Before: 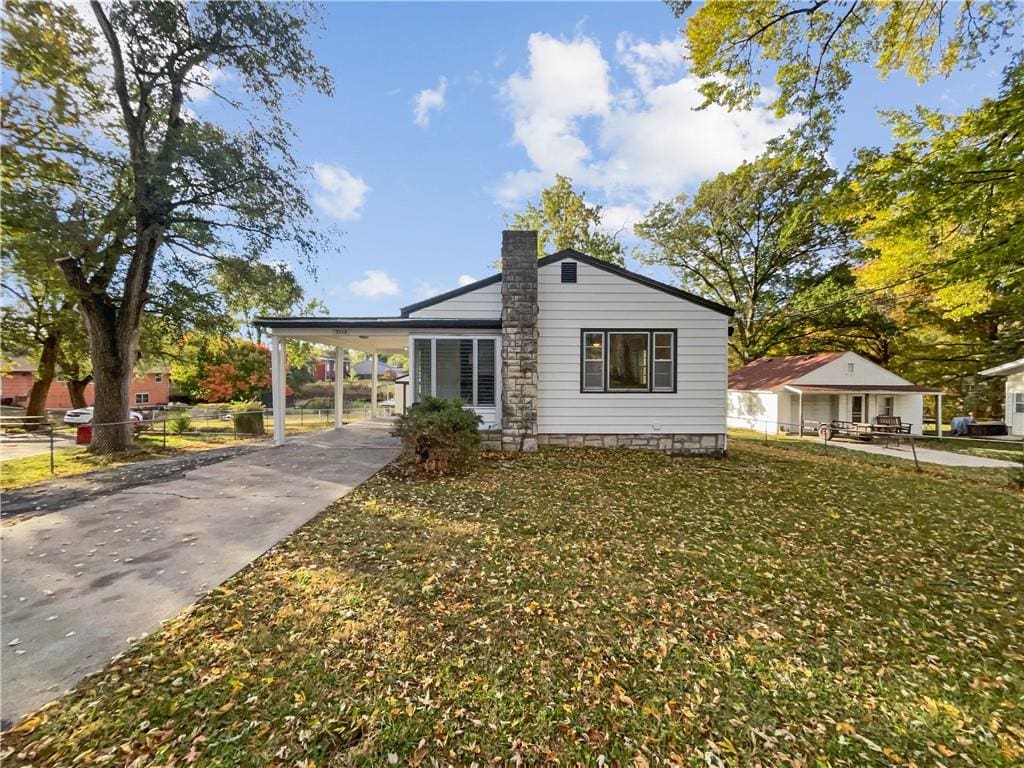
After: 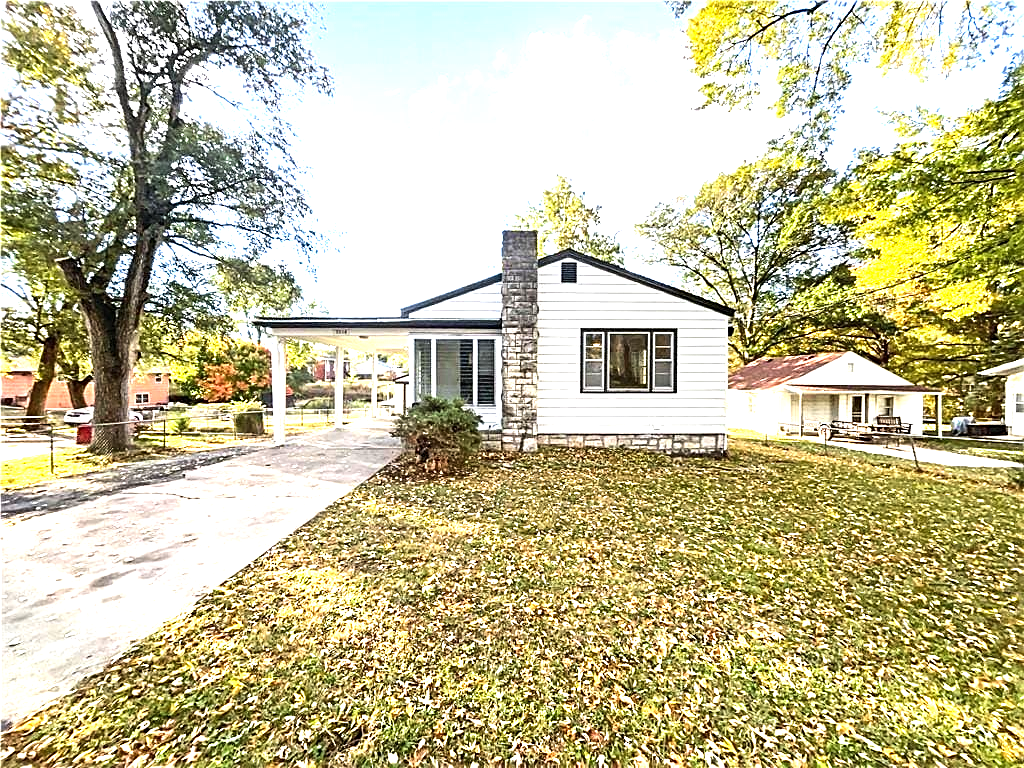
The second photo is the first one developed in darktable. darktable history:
tone equalizer: -8 EV -0.733 EV, -7 EV -0.687 EV, -6 EV -0.573 EV, -5 EV -0.397 EV, -3 EV 0.38 EV, -2 EV 0.6 EV, -1 EV 0.675 EV, +0 EV 0.752 EV, edges refinement/feathering 500, mask exposure compensation -1.57 EV, preserve details no
exposure: black level correction 0, exposure 1.104 EV, compensate exposure bias true, compensate highlight preservation false
sharpen: on, module defaults
